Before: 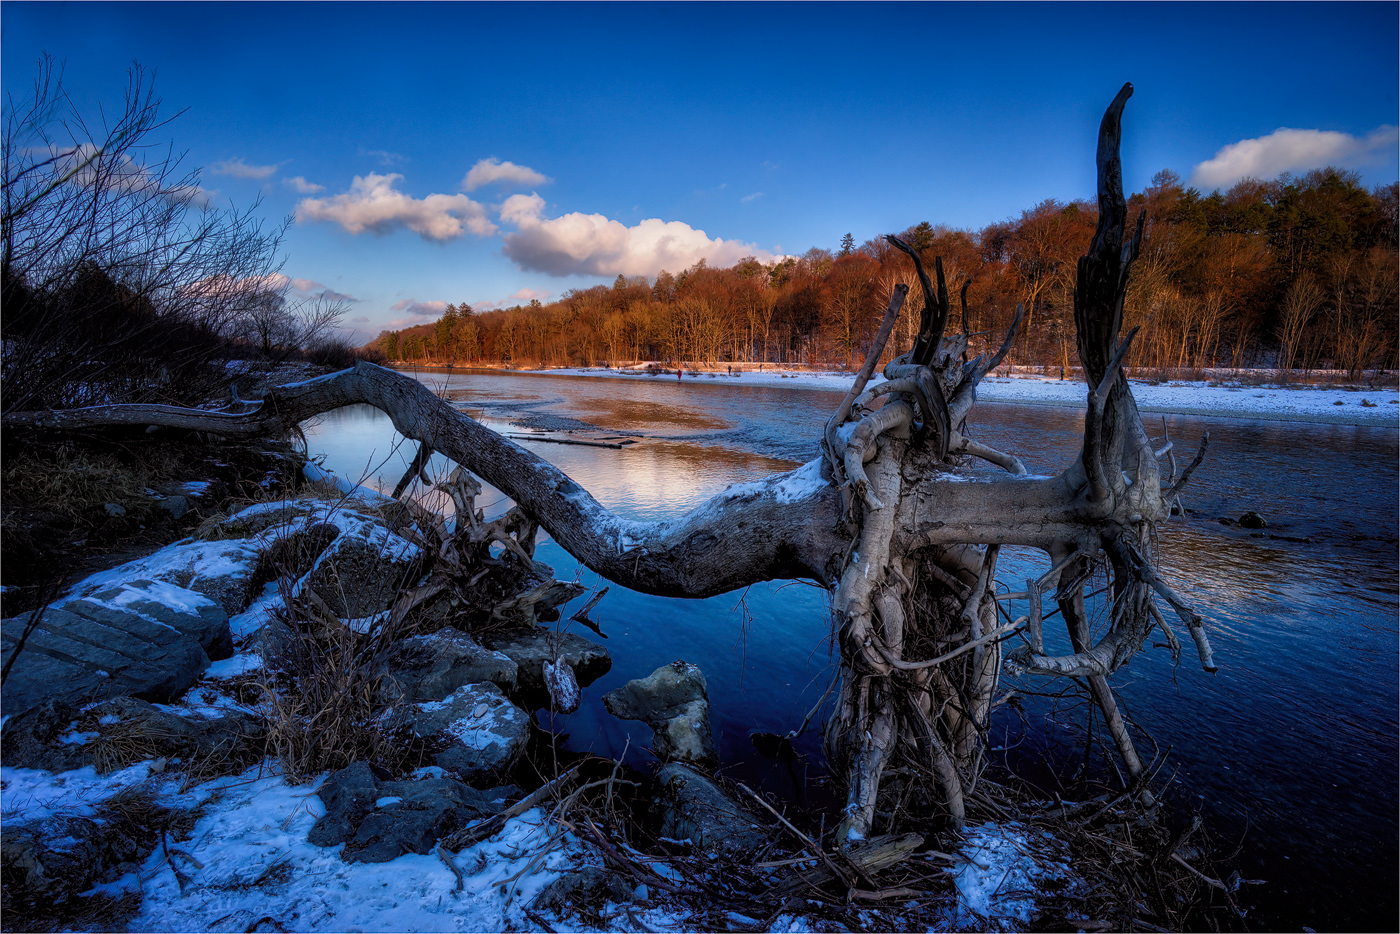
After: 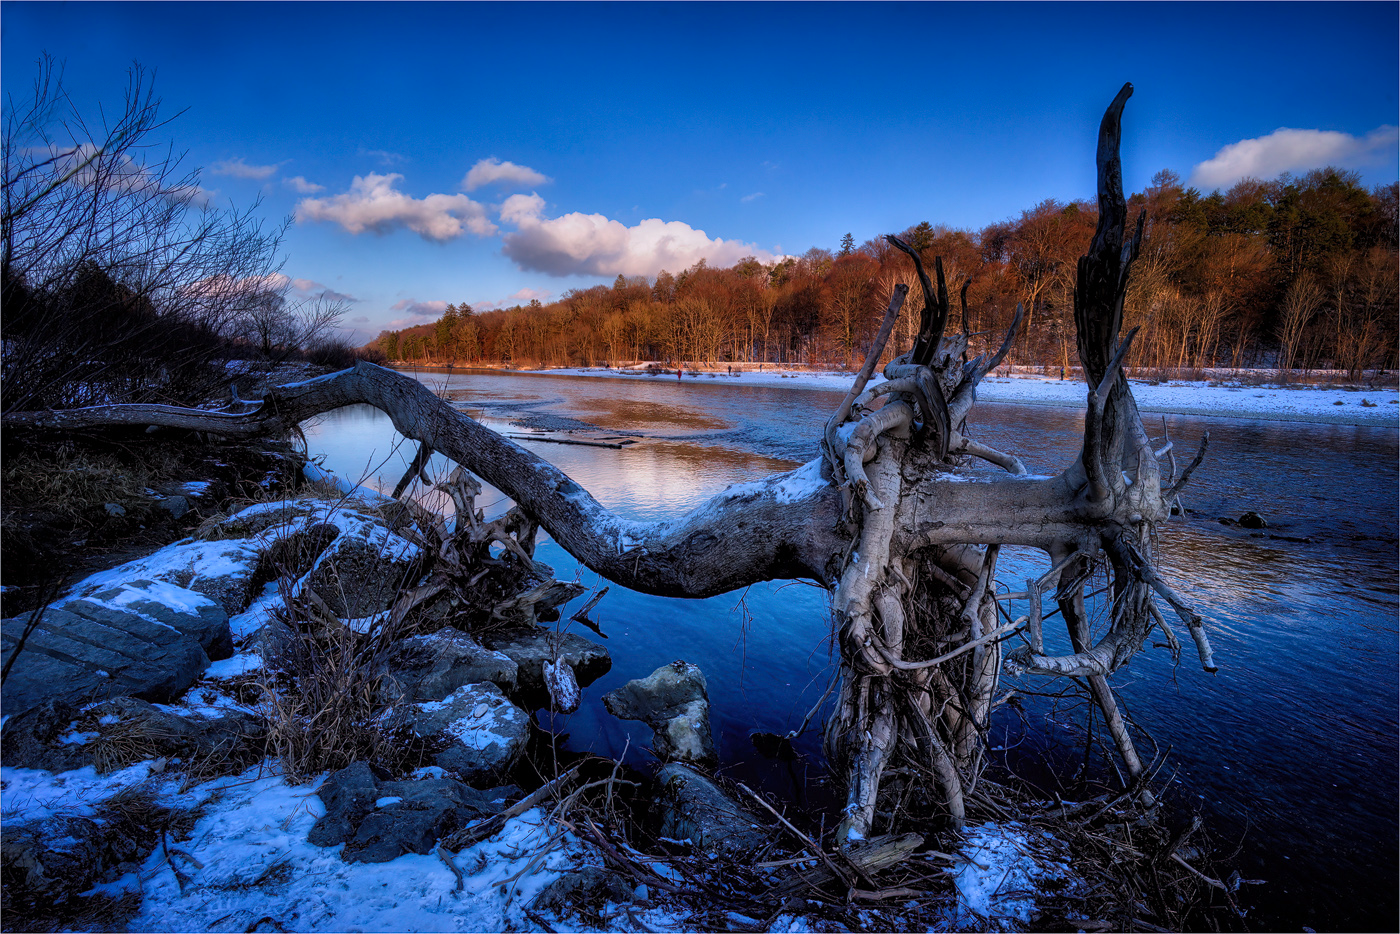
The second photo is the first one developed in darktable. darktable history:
shadows and highlights: shadows 43.56, white point adjustment -1.46, highlights color adjustment 89.23%, soften with gaussian
color calibration: illuminant as shot in camera, x 0.358, y 0.373, temperature 4628.91 K
